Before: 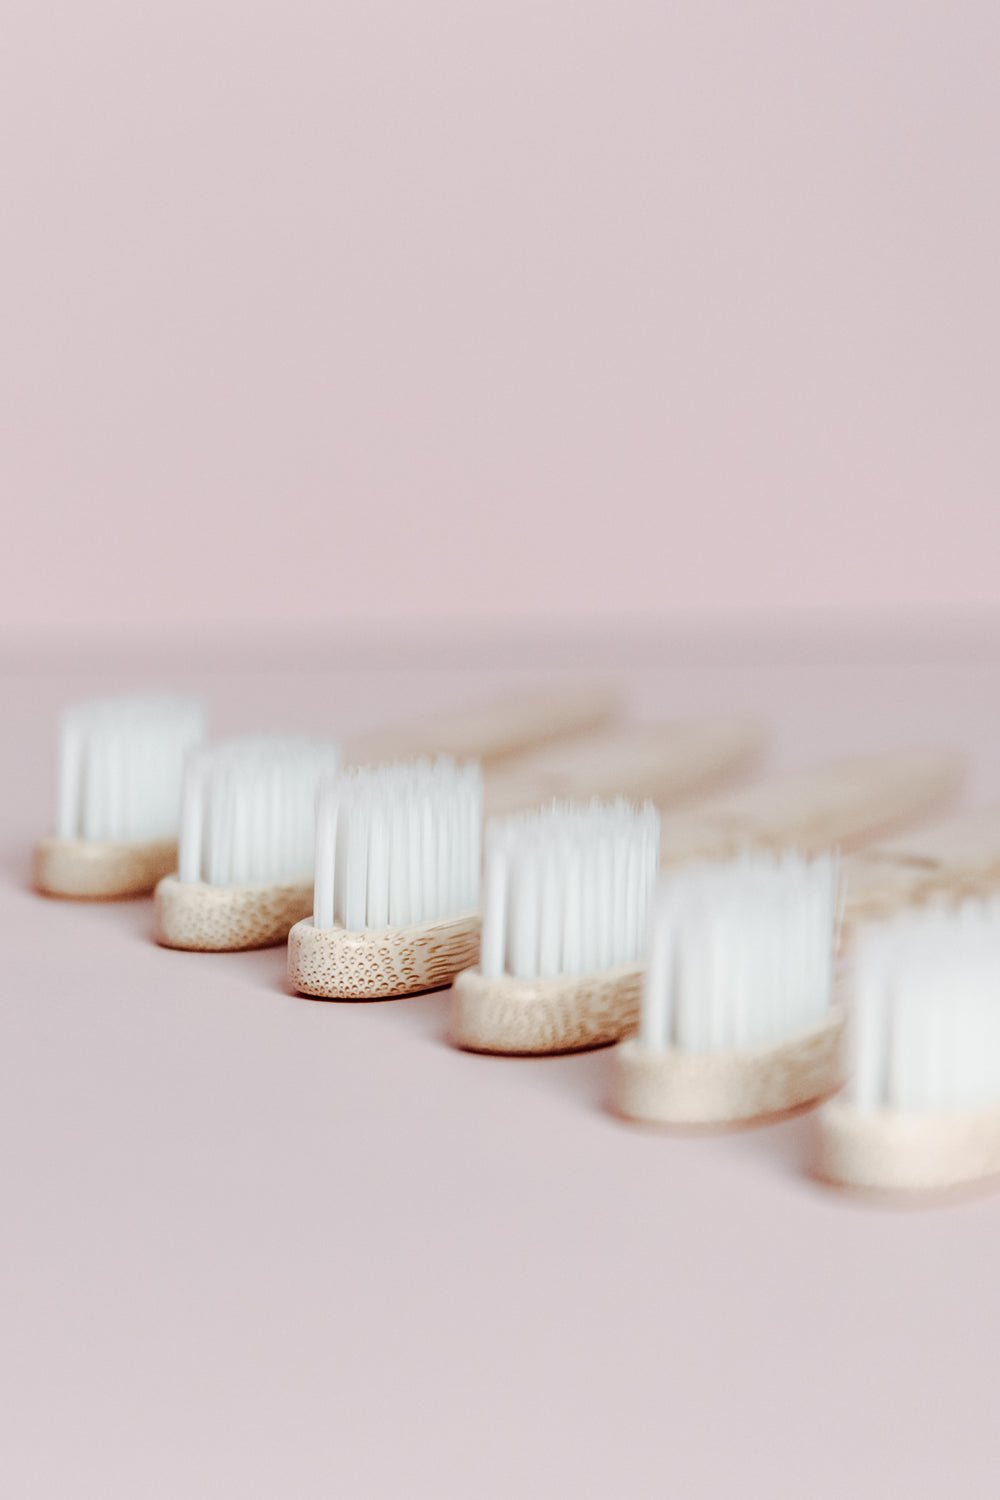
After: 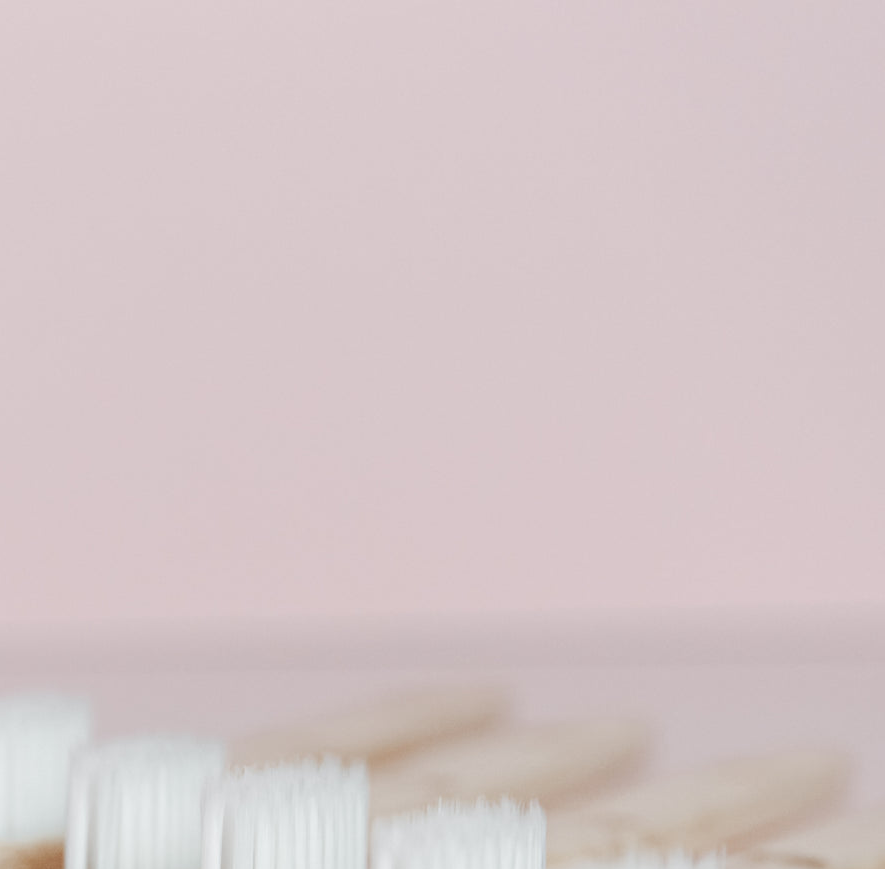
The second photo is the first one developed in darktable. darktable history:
crop and rotate: left 11.489%, bottom 42.041%
